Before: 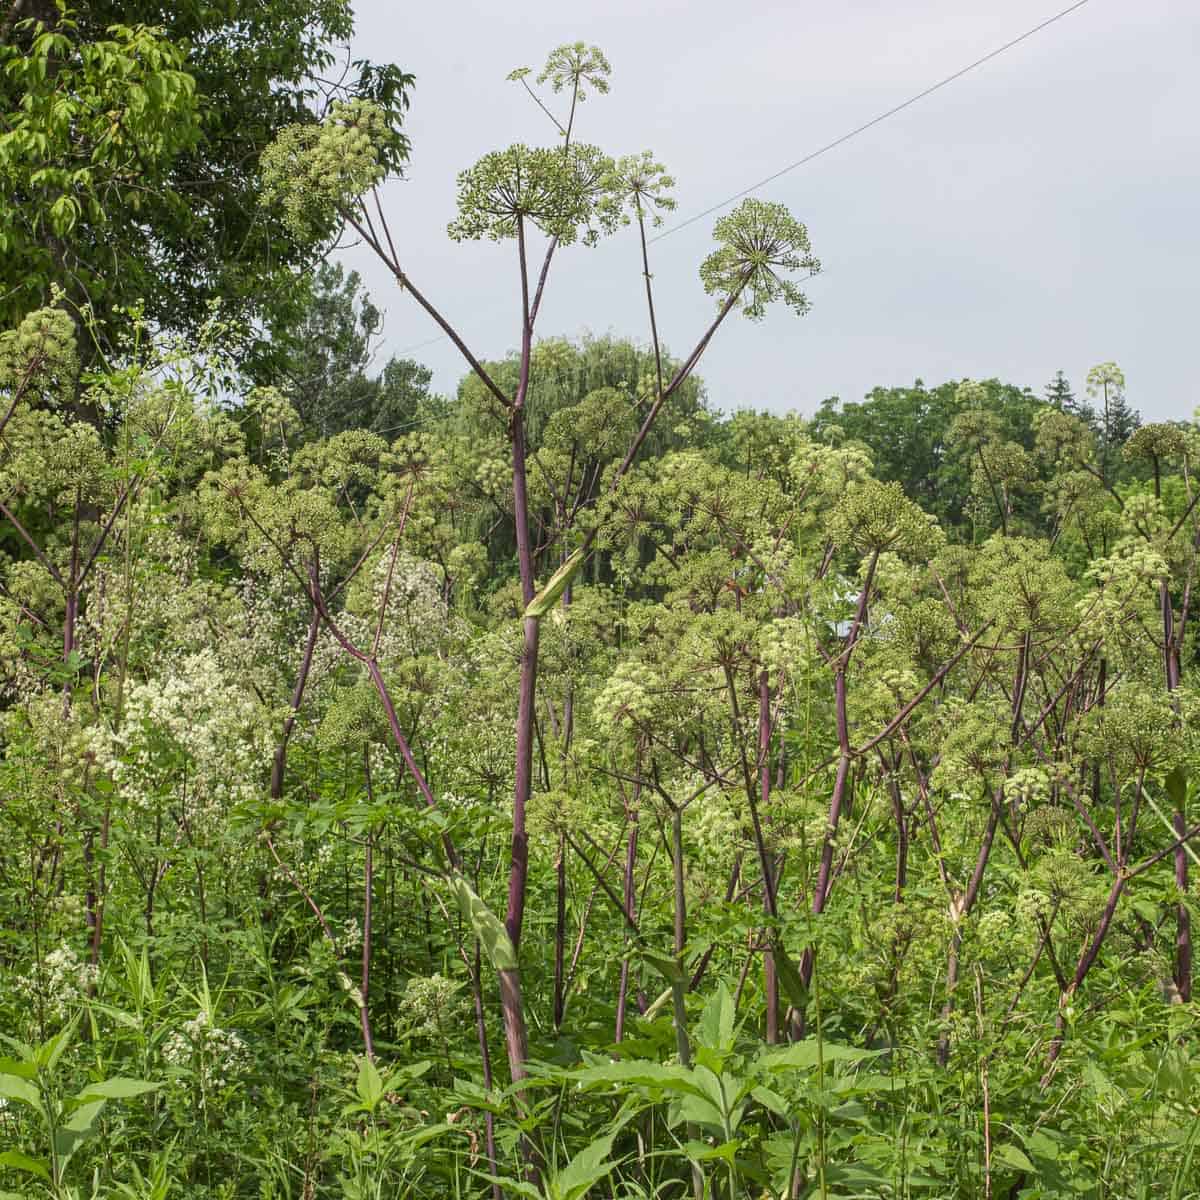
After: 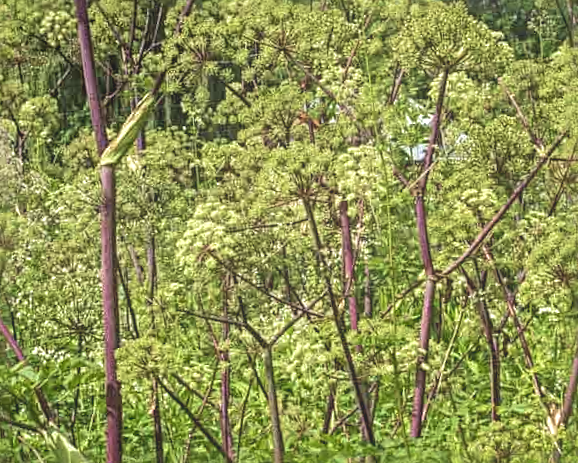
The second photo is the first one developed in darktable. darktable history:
rotate and perspective: rotation -4.57°, crop left 0.054, crop right 0.944, crop top 0.087, crop bottom 0.914
bloom: on, module defaults
local contrast: on, module defaults
velvia: on, module defaults
crop: left 35.03%, top 36.625%, right 14.663%, bottom 20.057%
sharpen: radius 4.883
